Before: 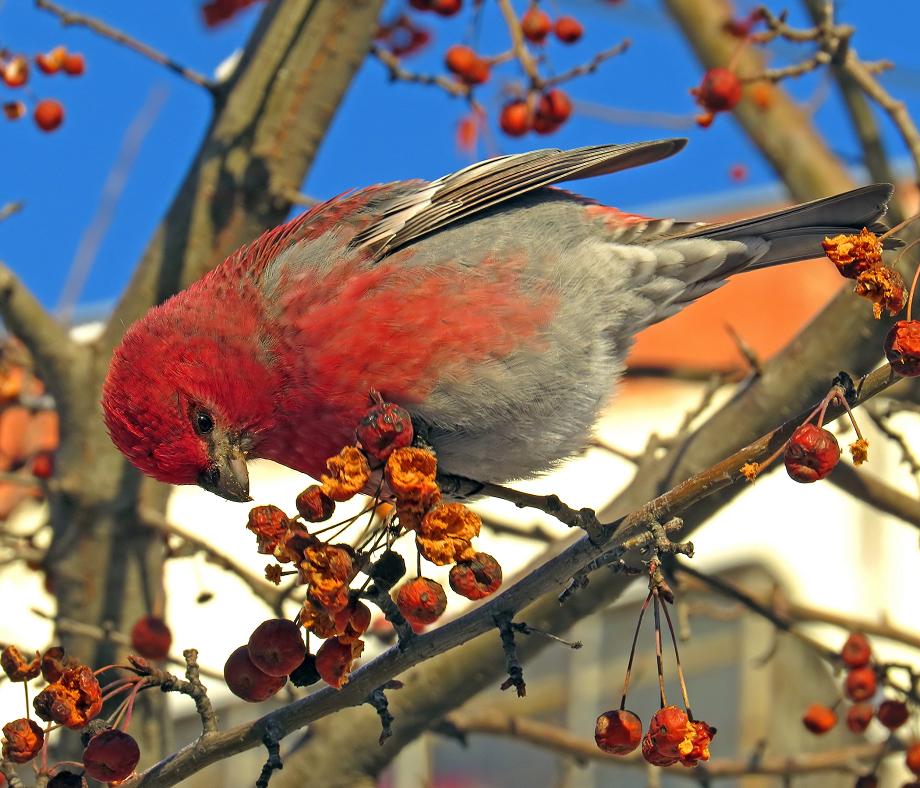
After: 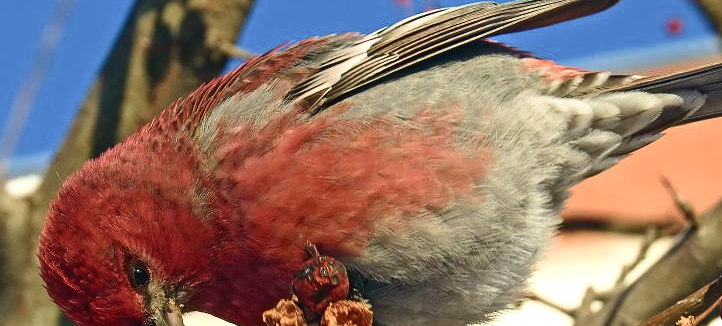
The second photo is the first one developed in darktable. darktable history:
velvia: strength 39.91%
crop: left 6.964%, top 18.743%, right 14.487%, bottom 39.792%
color balance rgb: power › hue 75.2°, global offset › luminance 0.778%, perceptual saturation grading › global saturation 20%, perceptual saturation grading › highlights -49.266%, perceptual saturation grading › shadows 25.602%, global vibrance 20%
contrast brightness saturation: contrast 0.245, saturation -0.31
